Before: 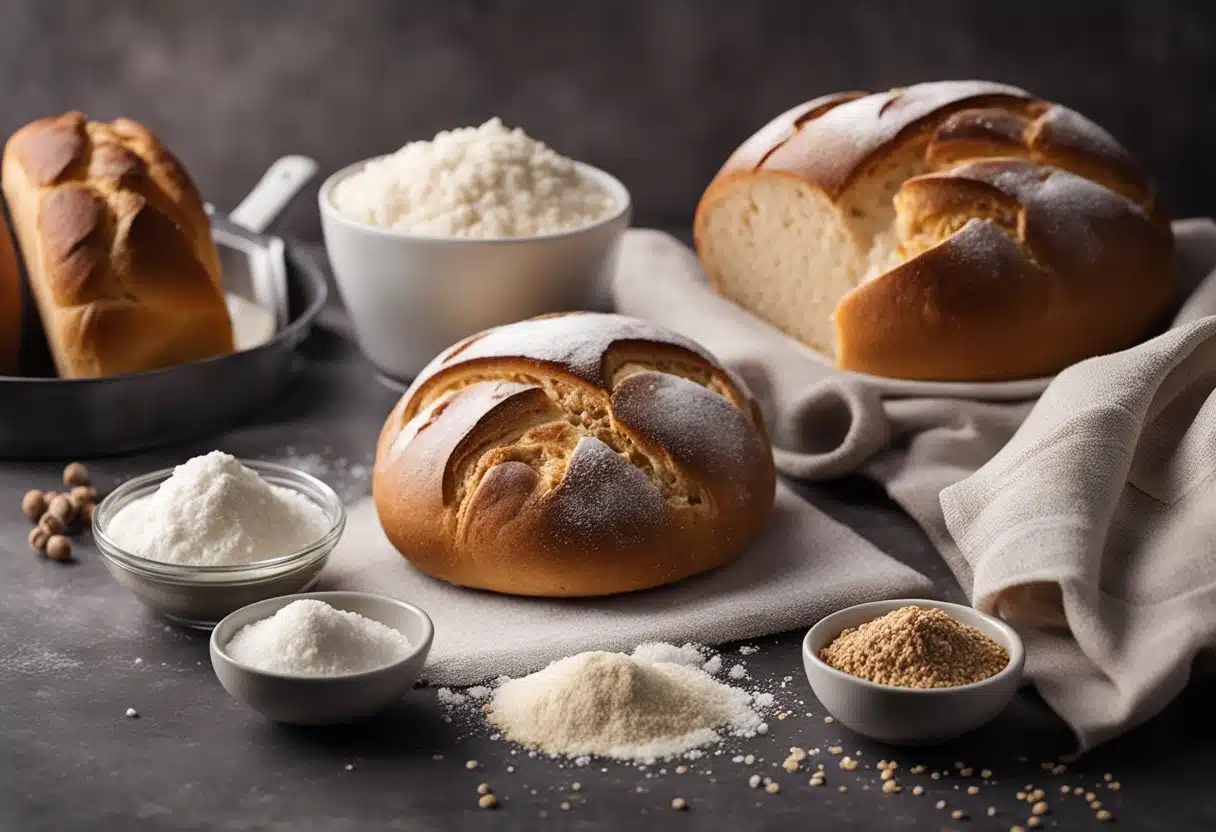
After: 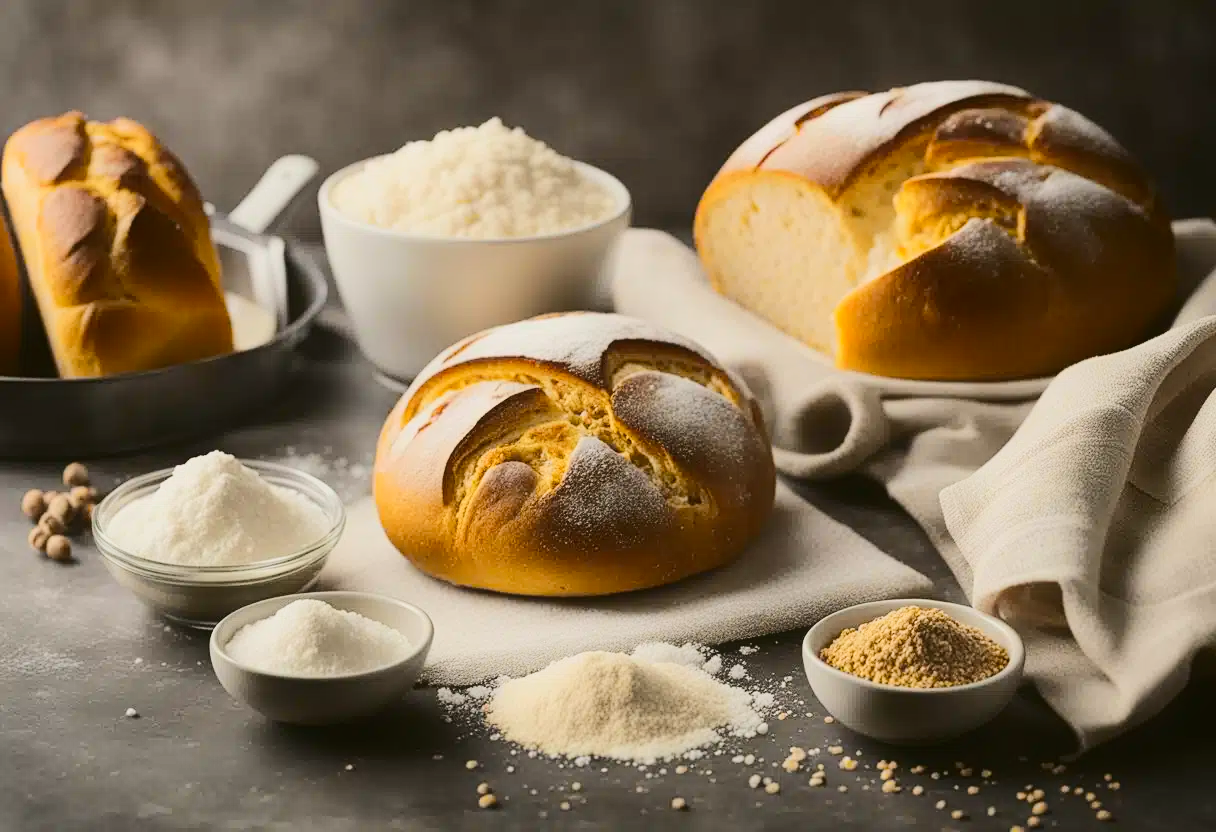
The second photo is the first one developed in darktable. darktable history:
contrast equalizer: y [[0.5, 0.486, 0.447, 0.446, 0.489, 0.5], [0.5 ×6], [0.5 ×6], [0 ×6], [0 ×6]]
white balance: red 1, blue 1
color balance: mode lift, gamma, gain (sRGB), lift [1.04, 1, 1, 0.97], gamma [1.01, 1, 1, 0.97], gain [0.96, 1, 1, 0.97]
tone curve: curves: ch0 [(0, 0.011) (0.104, 0.085) (0.236, 0.234) (0.398, 0.507) (0.472, 0.62) (0.641, 0.773) (0.835, 0.883) (1, 0.961)]; ch1 [(0, 0) (0.353, 0.344) (0.43, 0.401) (0.479, 0.476) (0.502, 0.504) (0.54, 0.542) (0.602, 0.613) (0.638, 0.668) (0.693, 0.727) (1, 1)]; ch2 [(0, 0) (0.34, 0.314) (0.434, 0.43) (0.5, 0.506) (0.528, 0.534) (0.55, 0.567) (0.595, 0.613) (0.644, 0.729) (1, 1)], color space Lab, independent channels, preserve colors none
